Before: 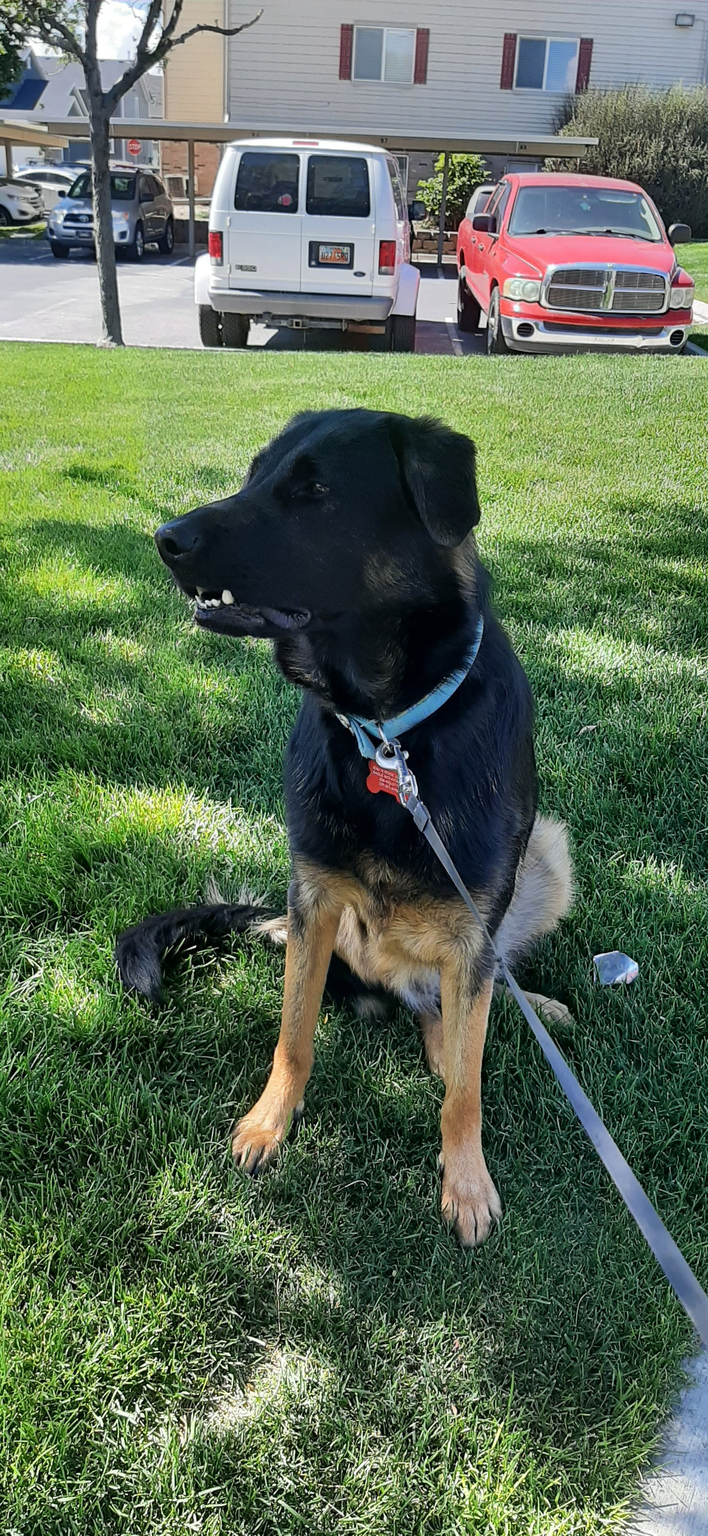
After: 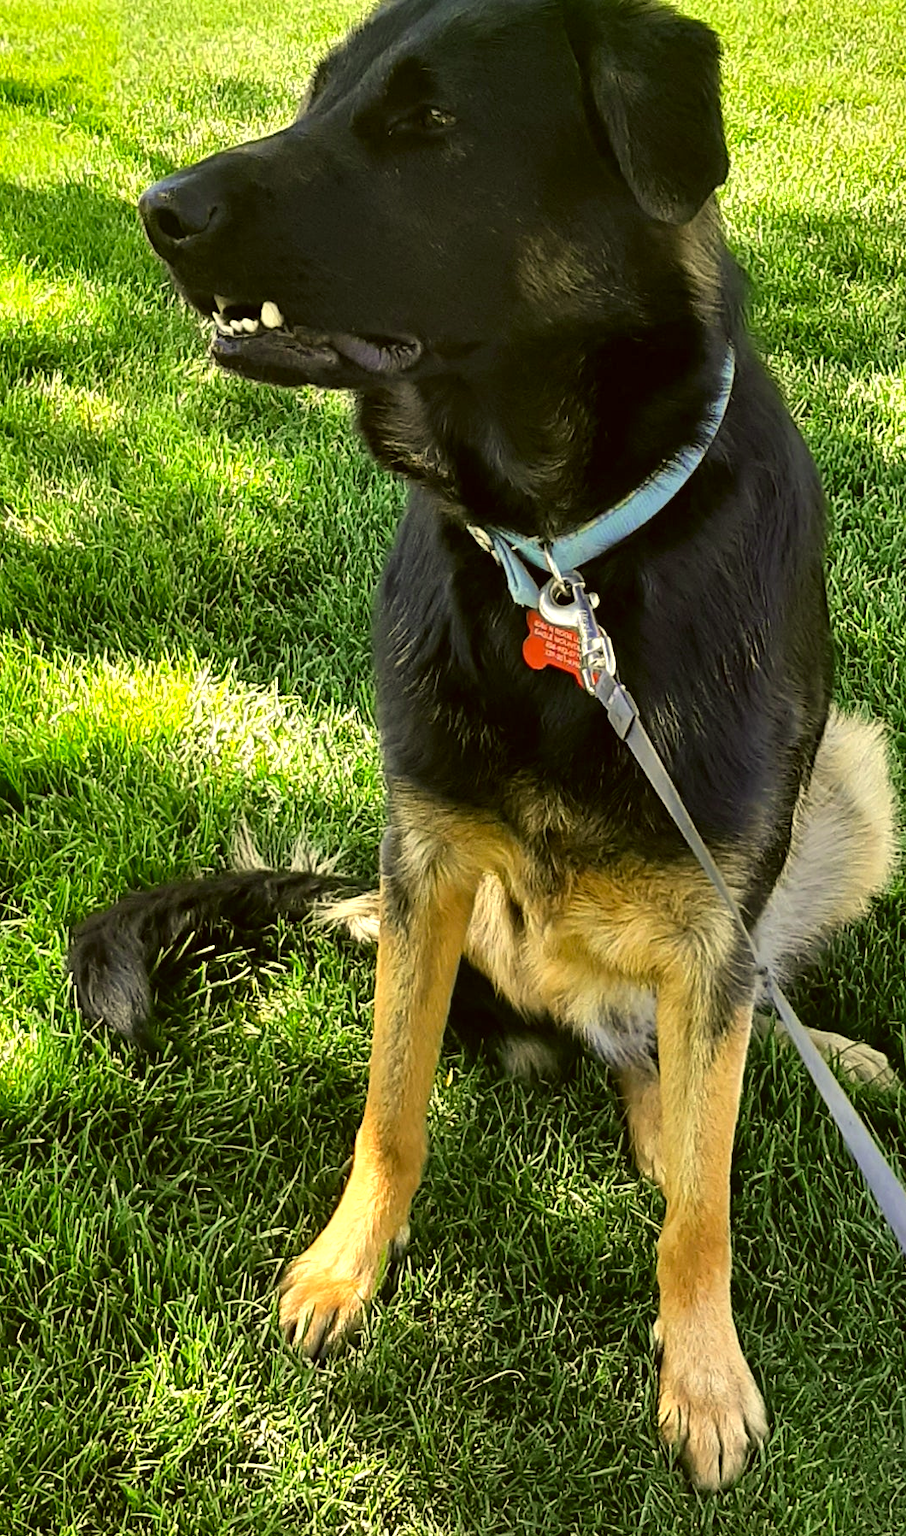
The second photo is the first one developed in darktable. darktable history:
crop: left 11.05%, top 27.562%, right 18.259%, bottom 17.163%
exposure: black level correction 0, exposure 0.697 EV, compensate highlight preservation false
color correction: highlights a* 0.123, highlights b* 28.83, shadows a* -0.224, shadows b* 20.92
